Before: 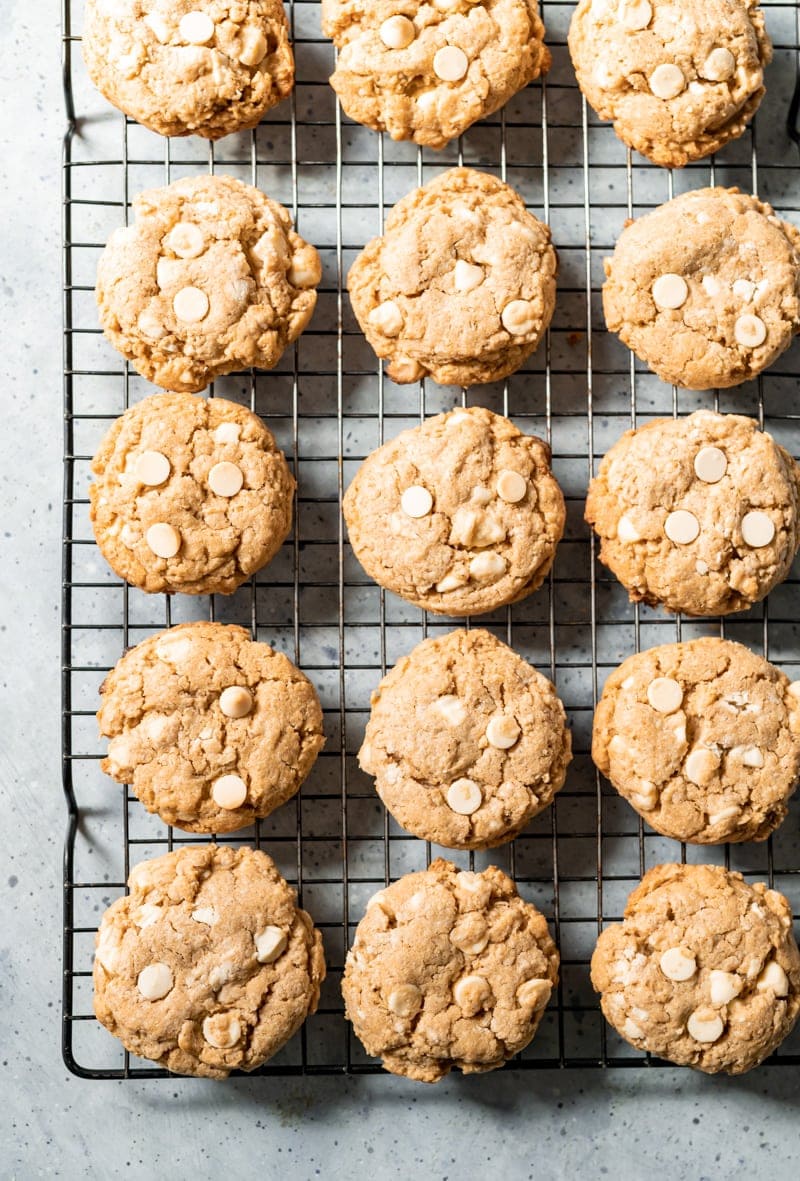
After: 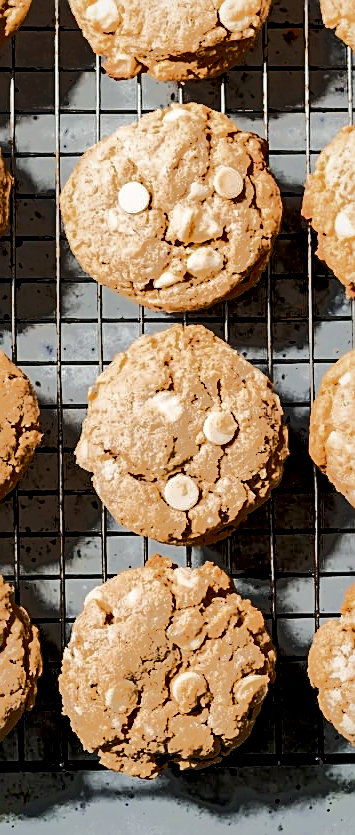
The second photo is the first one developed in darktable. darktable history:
tone equalizer: -7 EV -0.661 EV, -6 EV 1.03 EV, -5 EV -0.487 EV, -4 EV 0.418 EV, -3 EV 0.409 EV, -2 EV 0.175 EV, -1 EV -0.141 EV, +0 EV -0.383 EV, edges refinement/feathering 500, mask exposure compensation -1.57 EV, preserve details no
tone curve: curves: ch0 [(0, 0) (0.153, 0.06) (1, 1)], color space Lab, independent channels, preserve colors none
exposure: exposure -0.062 EV, compensate exposure bias true, compensate highlight preservation false
crop: left 35.493%, top 25.786%, right 20.112%, bottom 3.453%
local contrast: mode bilateral grid, contrast 20, coarseness 50, detail 162%, midtone range 0.2
contrast brightness saturation: contrast 0.15, brightness 0.042
sharpen: on, module defaults
filmic rgb: middle gray luminance 9.08%, black relative exposure -10.68 EV, white relative exposure 3.43 EV, target black luminance 0%, hardness 5.97, latitude 59.67%, contrast 1.088, highlights saturation mix 5.58%, shadows ↔ highlights balance 28.67%
